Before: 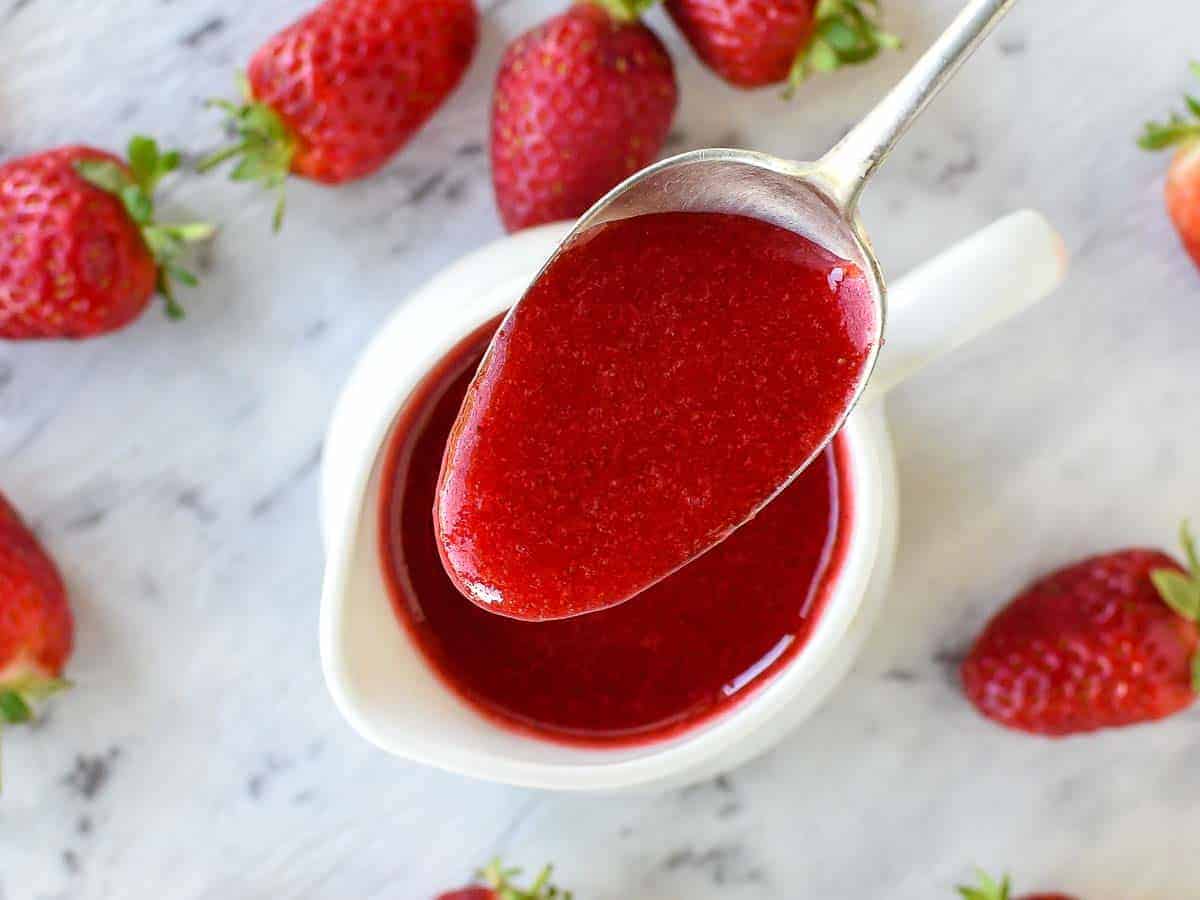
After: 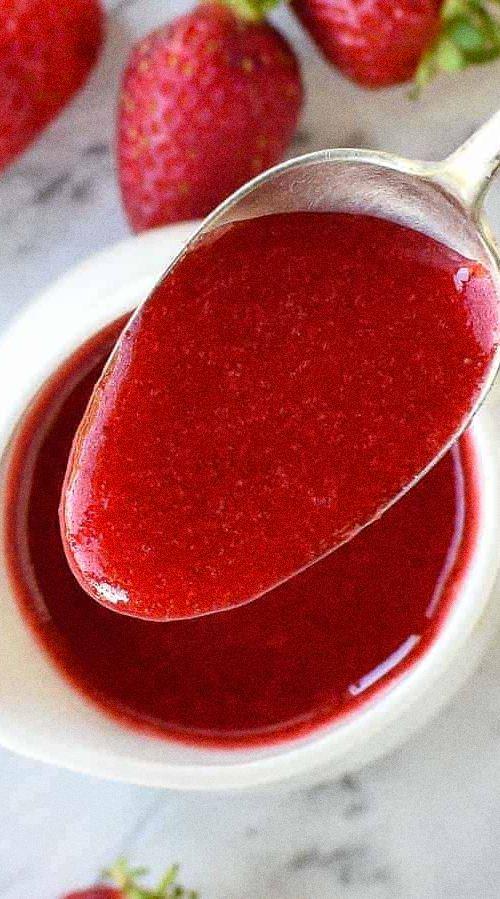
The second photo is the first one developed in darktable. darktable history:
crop: left 31.229%, right 27.105%
grain: coarseness 8.68 ISO, strength 31.94%
